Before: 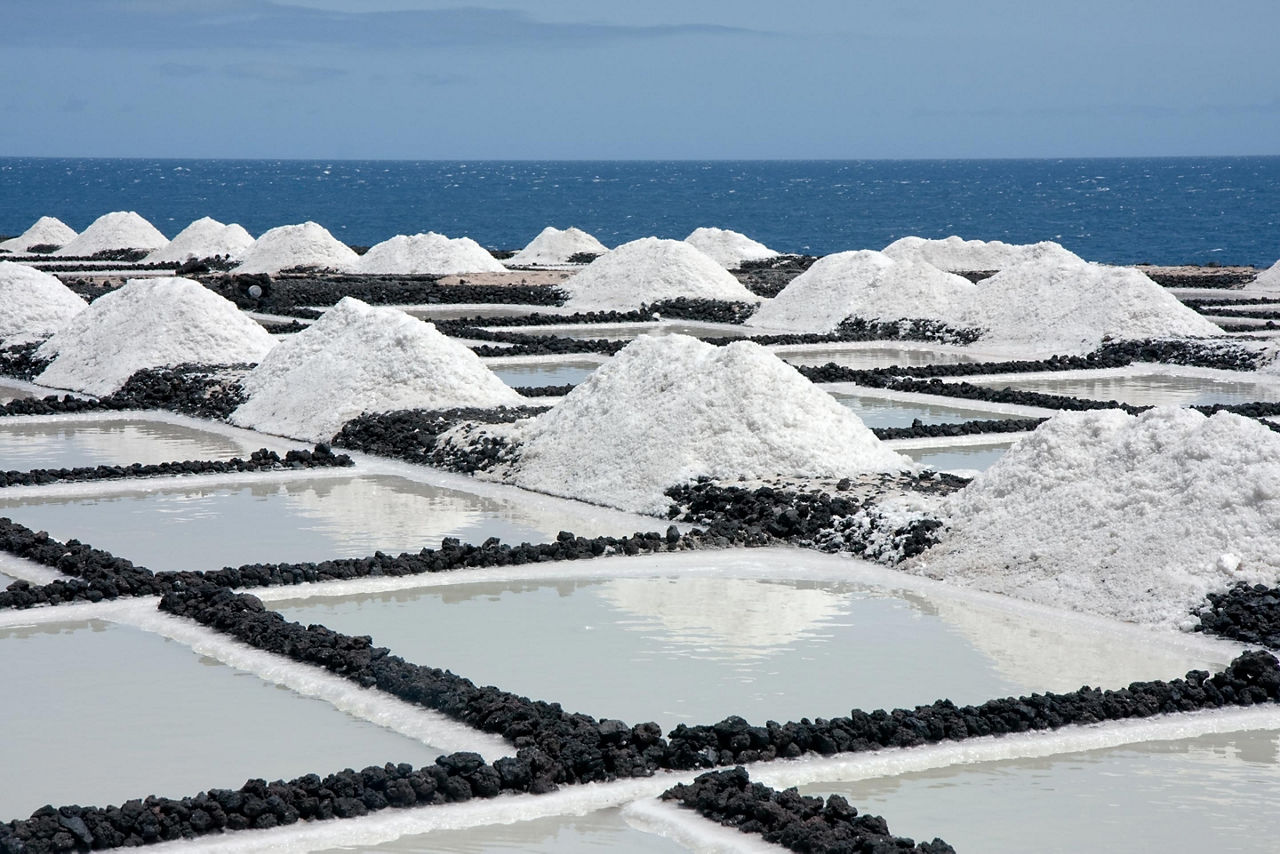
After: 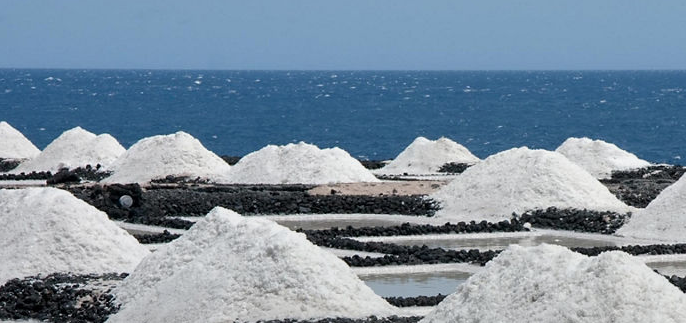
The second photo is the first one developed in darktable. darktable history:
crop: left 10.121%, top 10.631%, right 36.218%, bottom 51.526%
graduated density: rotation -180°, offset 24.95
